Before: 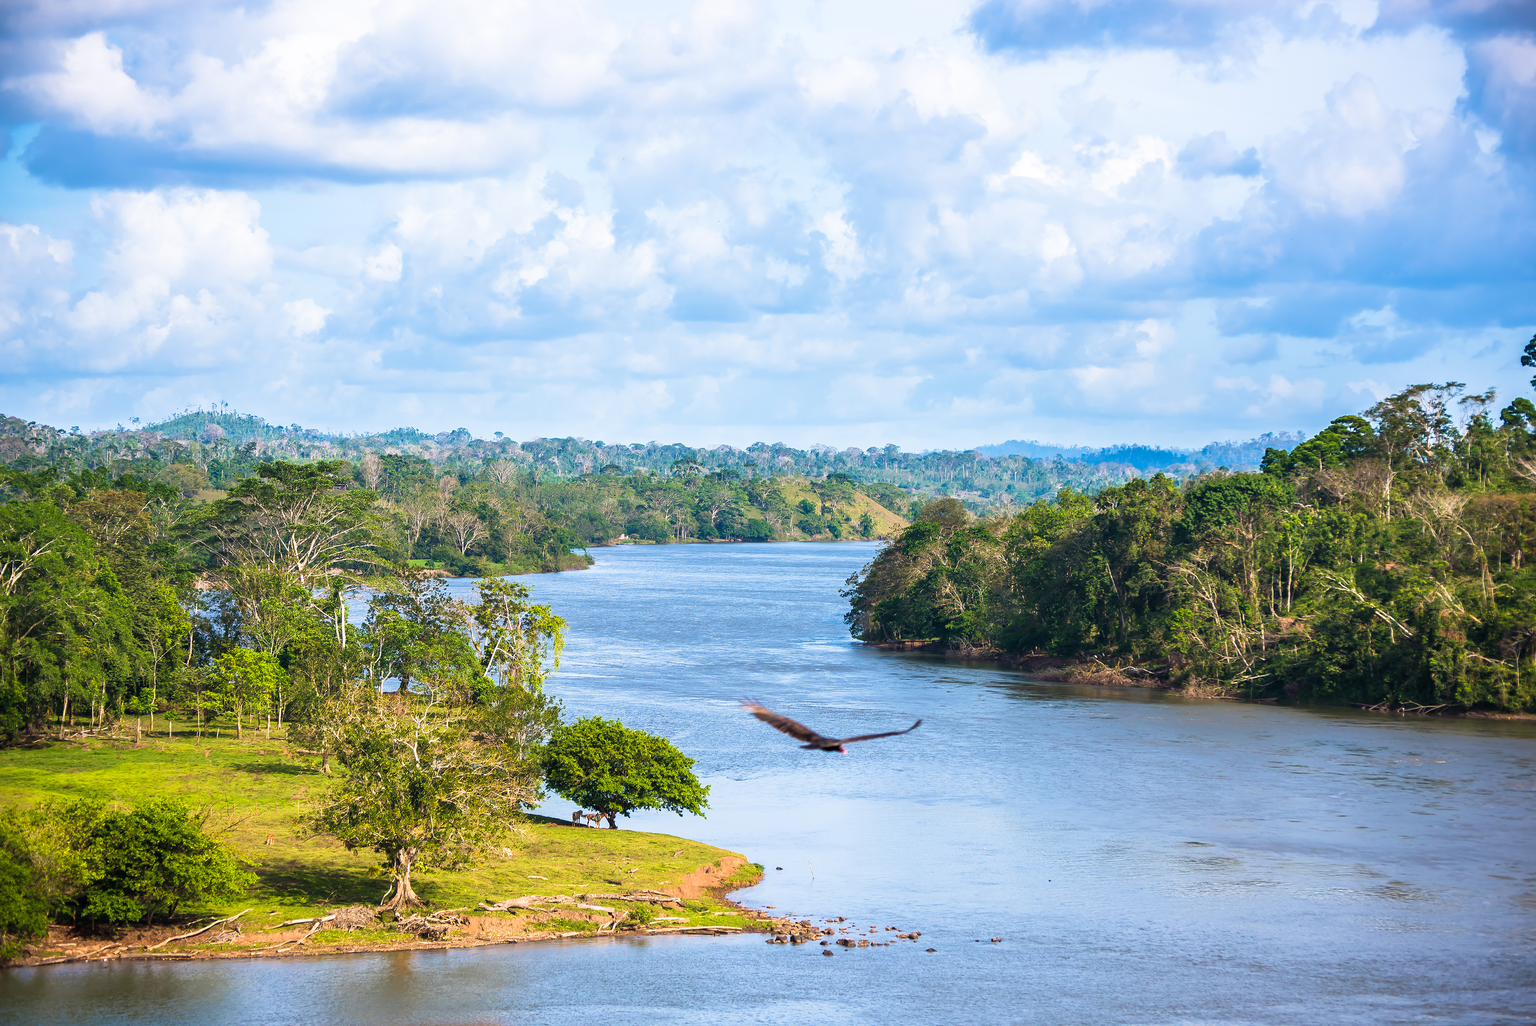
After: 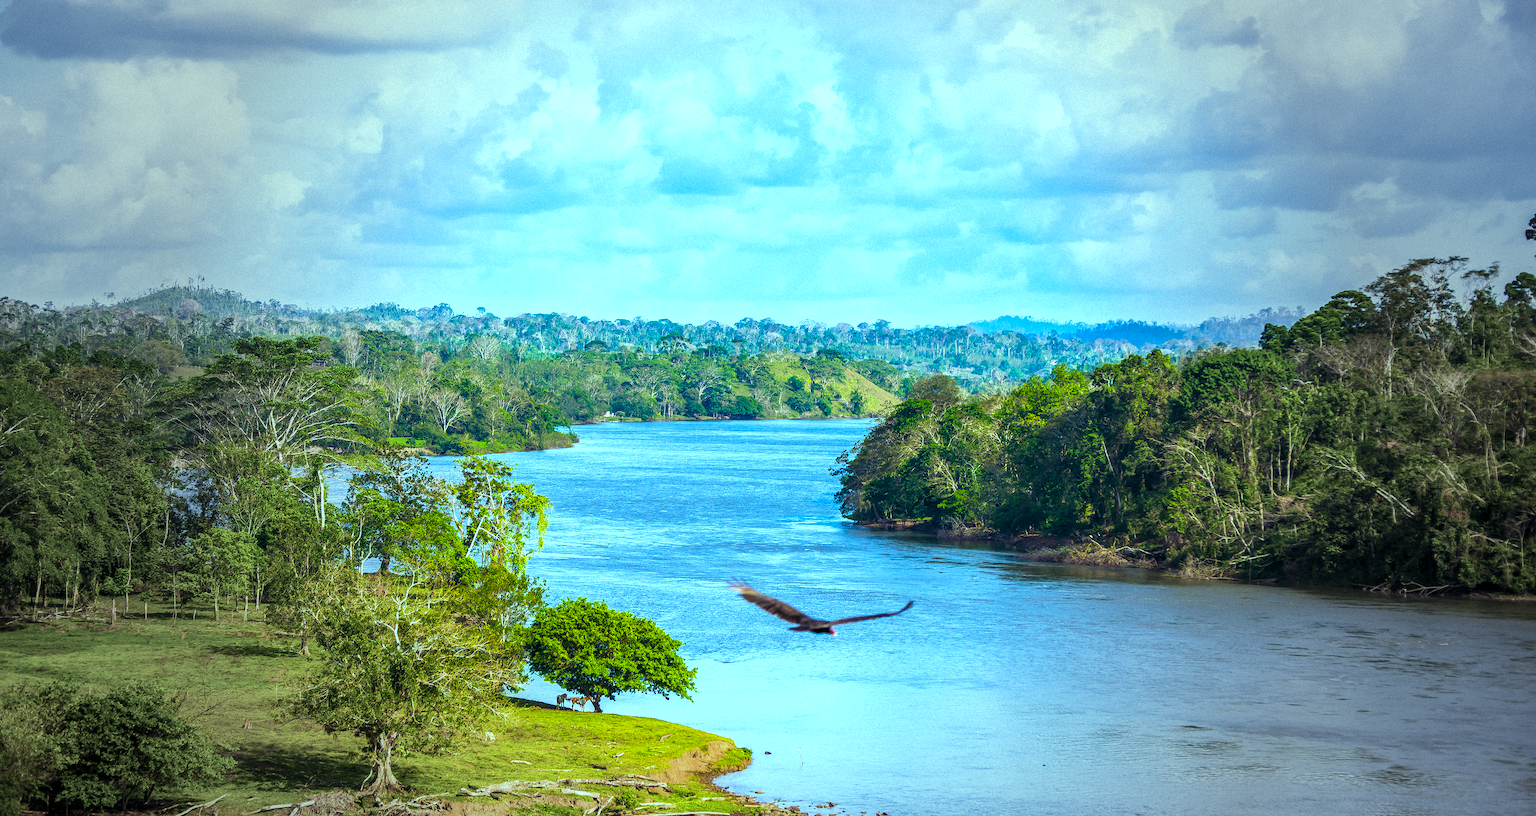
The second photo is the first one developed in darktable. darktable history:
color balance: mode lift, gamma, gain (sRGB), lift [0.997, 0.979, 1.021, 1.011], gamma [1, 1.084, 0.916, 0.998], gain [1, 0.87, 1.13, 1.101], contrast 4.55%, contrast fulcrum 38.24%, output saturation 104.09%
crop and rotate: left 1.814%, top 12.818%, right 0.25%, bottom 9.225%
vignetting: fall-off start 40%, fall-off radius 40%
white balance: red 1, blue 1
grain: mid-tones bias 0%
color balance rgb: perceptual saturation grading › global saturation 34.05%, global vibrance 5.56%
local contrast: on, module defaults
